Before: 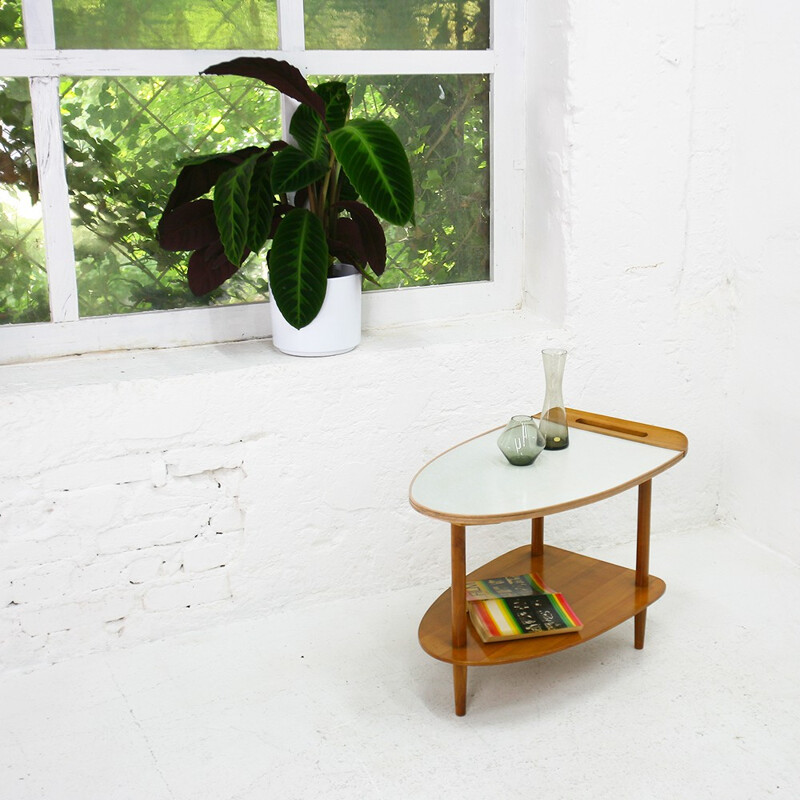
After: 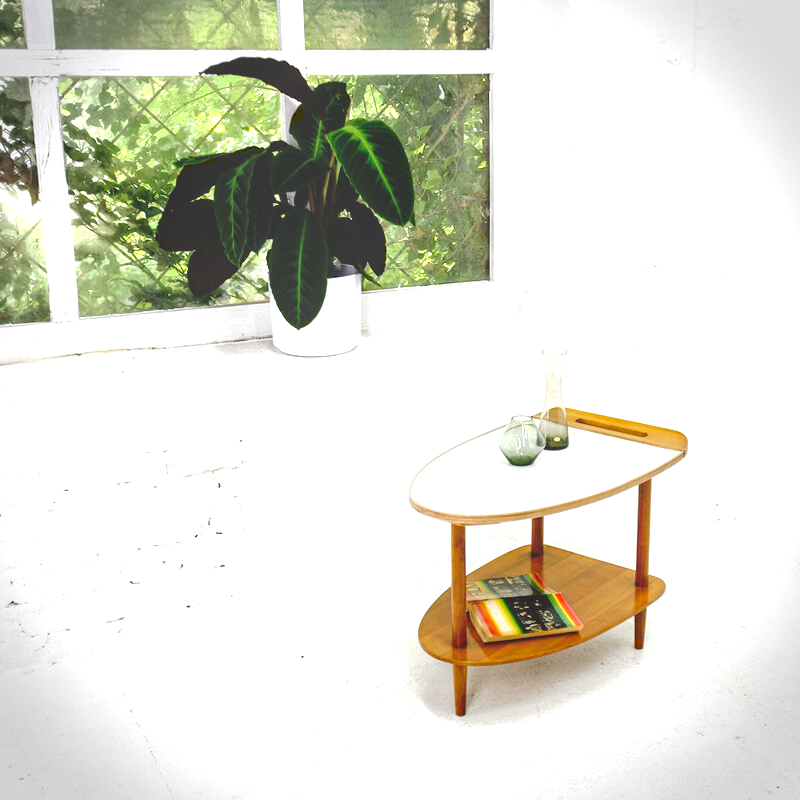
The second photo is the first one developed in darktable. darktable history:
local contrast: on, module defaults
tone curve: curves: ch0 [(0, 0) (0.003, 0.177) (0.011, 0.177) (0.025, 0.176) (0.044, 0.178) (0.069, 0.186) (0.1, 0.194) (0.136, 0.203) (0.177, 0.223) (0.224, 0.255) (0.277, 0.305) (0.335, 0.383) (0.399, 0.467) (0.468, 0.546) (0.543, 0.616) (0.623, 0.694) (0.709, 0.764) (0.801, 0.834) (0.898, 0.901) (1, 1)], preserve colors none
vignetting: automatic ratio true, dithering 8-bit output
haze removal: compatibility mode true, adaptive false
tone equalizer: -8 EV -0.719 EV, -7 EV -0.695 EV, -6 EV -0.639 EV, -5 EV -0.424 EV, -3 EV 0.403 EV, -2 EV 0.6 EV, -1 EV 0.687 EV, +0 EV 0.745 EV
